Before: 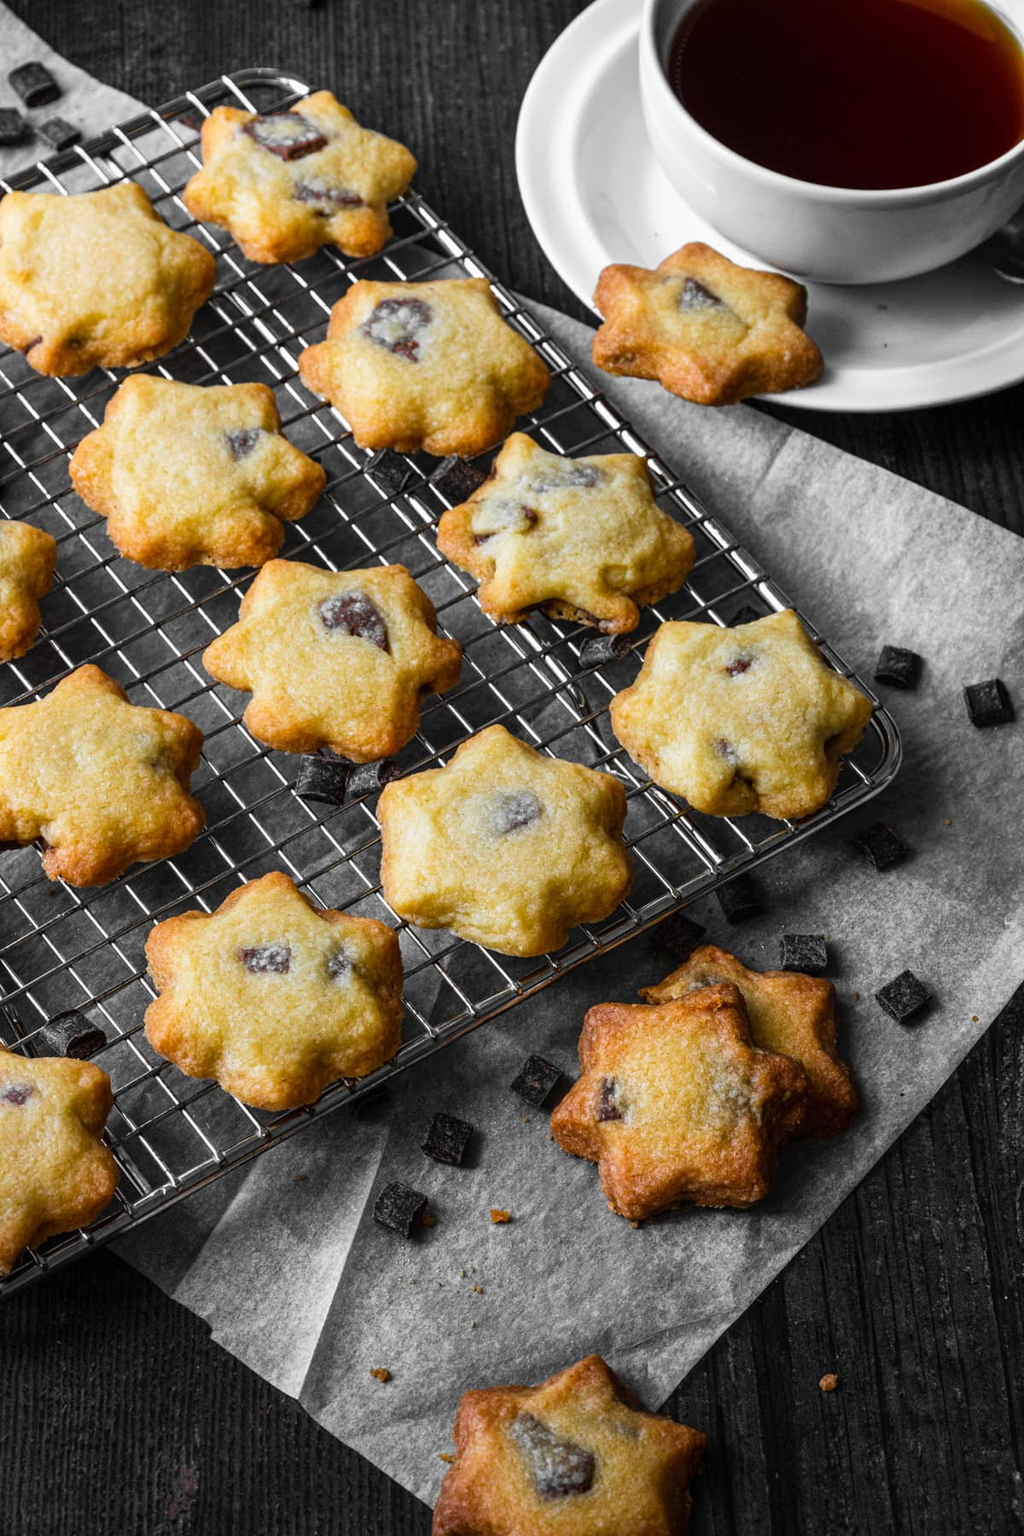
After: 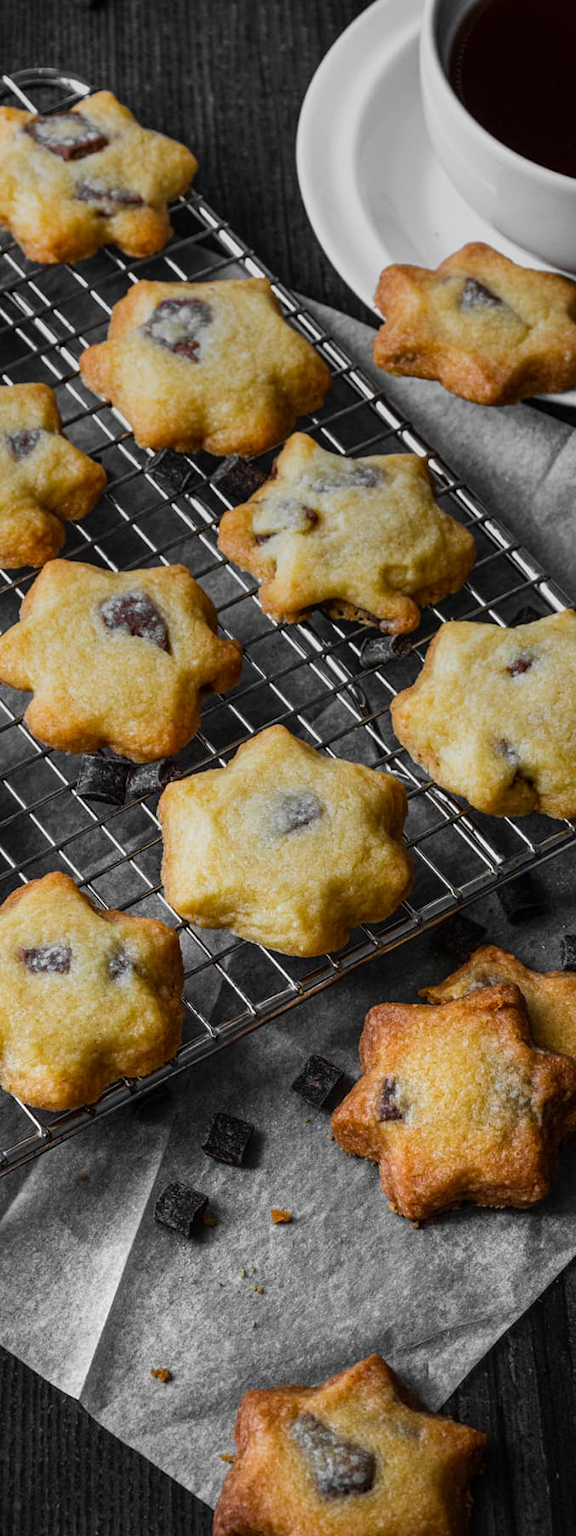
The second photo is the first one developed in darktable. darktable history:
crop: left 21.496%, right 22.254%
graduated density: rotation -0.352°, offset 57.64
